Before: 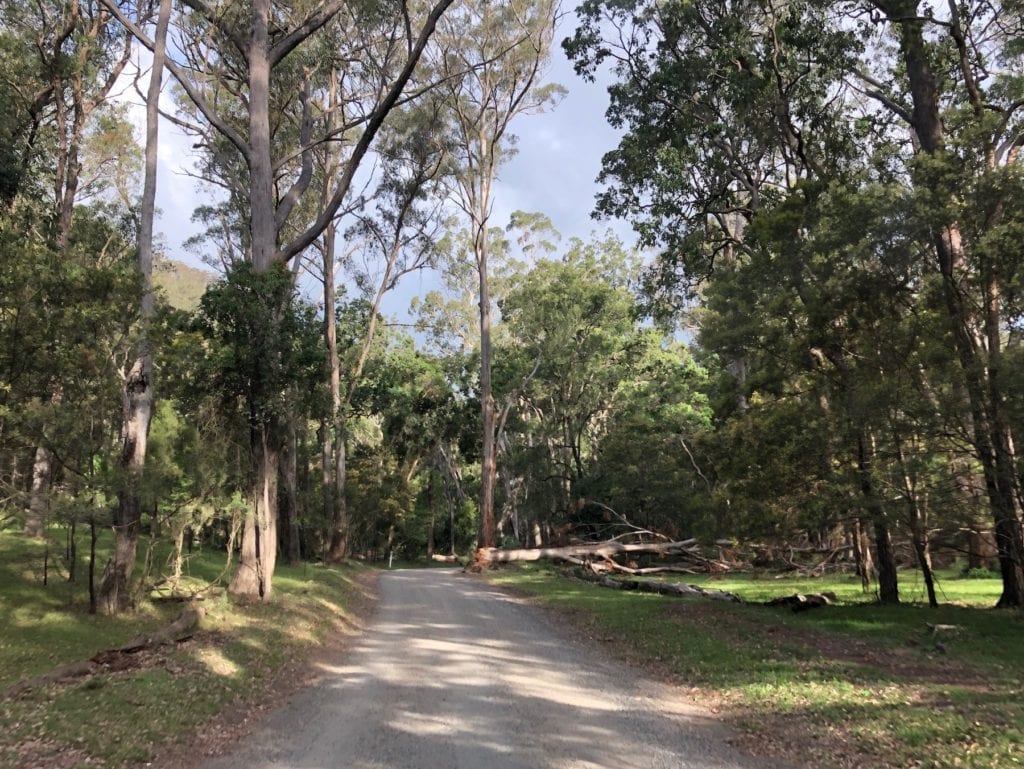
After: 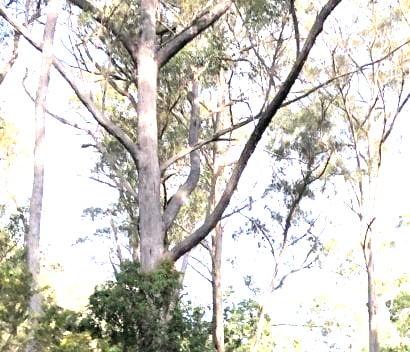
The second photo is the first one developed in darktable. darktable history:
tone equalizer: -8 EV -0.772 EV, -7 EV -0.738 EV, -6 EV -0.564 EV, -5 EV -0.391 EV, -3 EV 0.378 EV, -2 EV 0.6 EV, -1 EV 0.683 EV, +0 EV 0.724 EV, smoothing 1
exposure: exposure 1.139 EV, compensate highlight preservation false
crop and rotate: left 10.959%, top 0.108%, right 48.974%, bottom 54.059%
